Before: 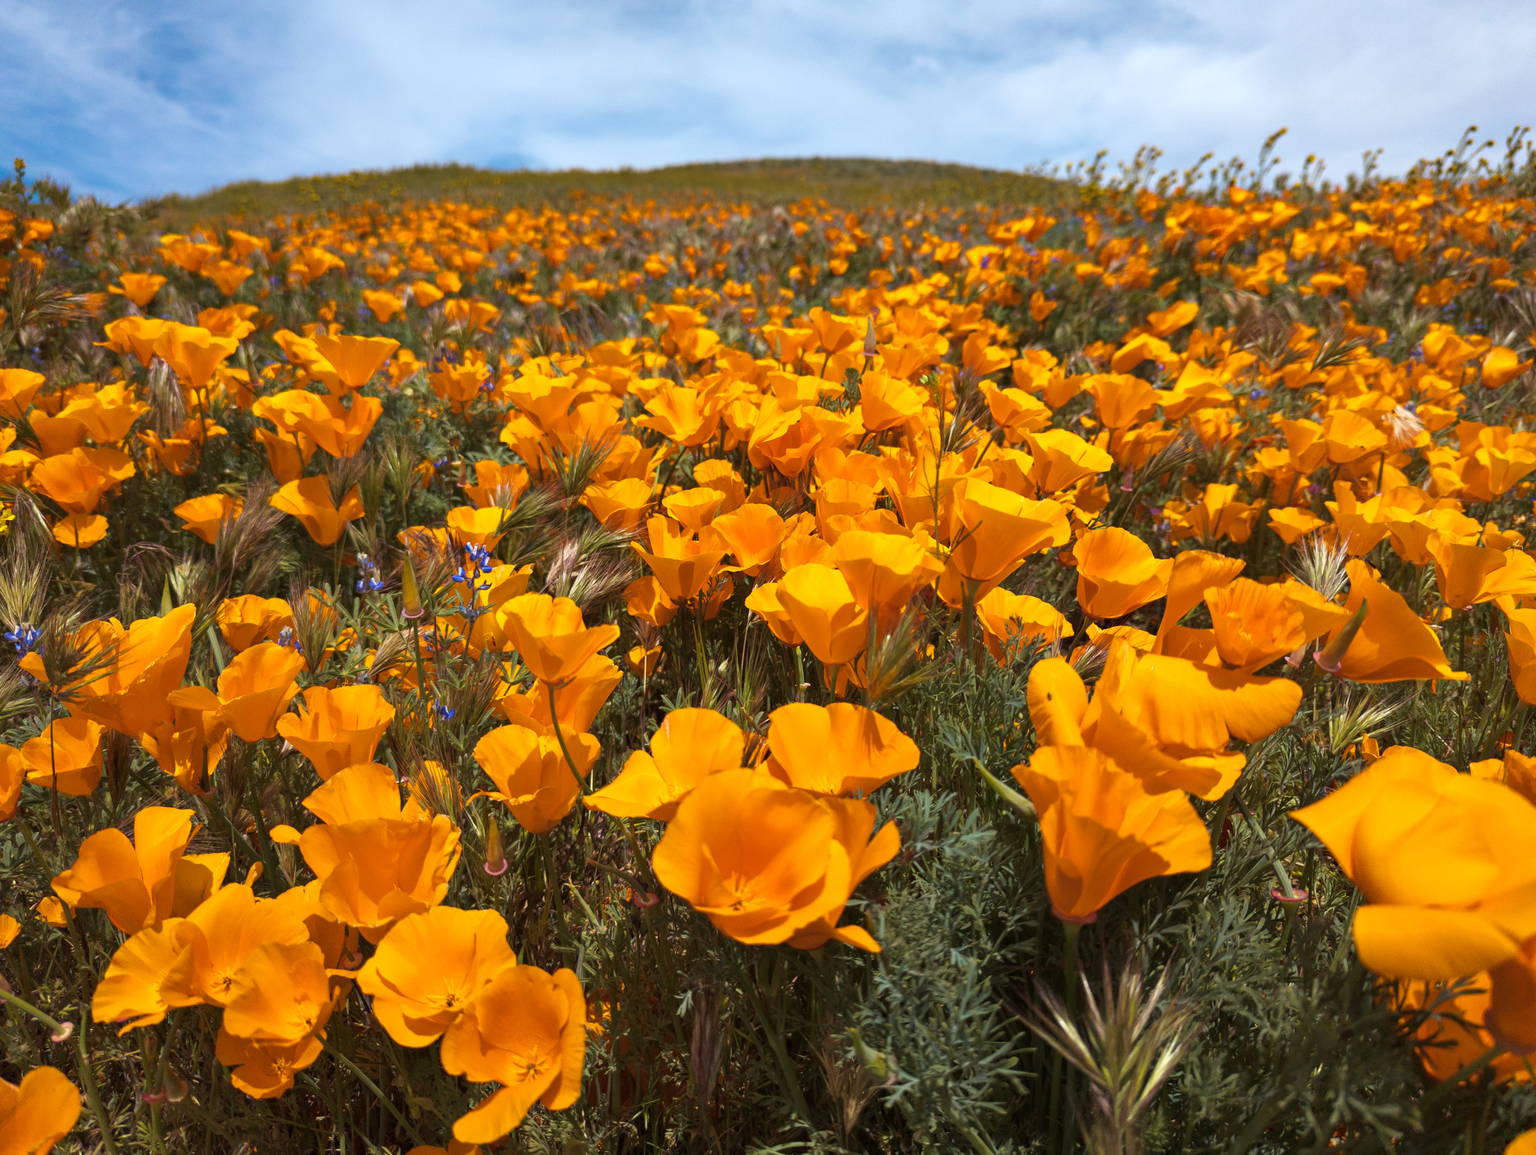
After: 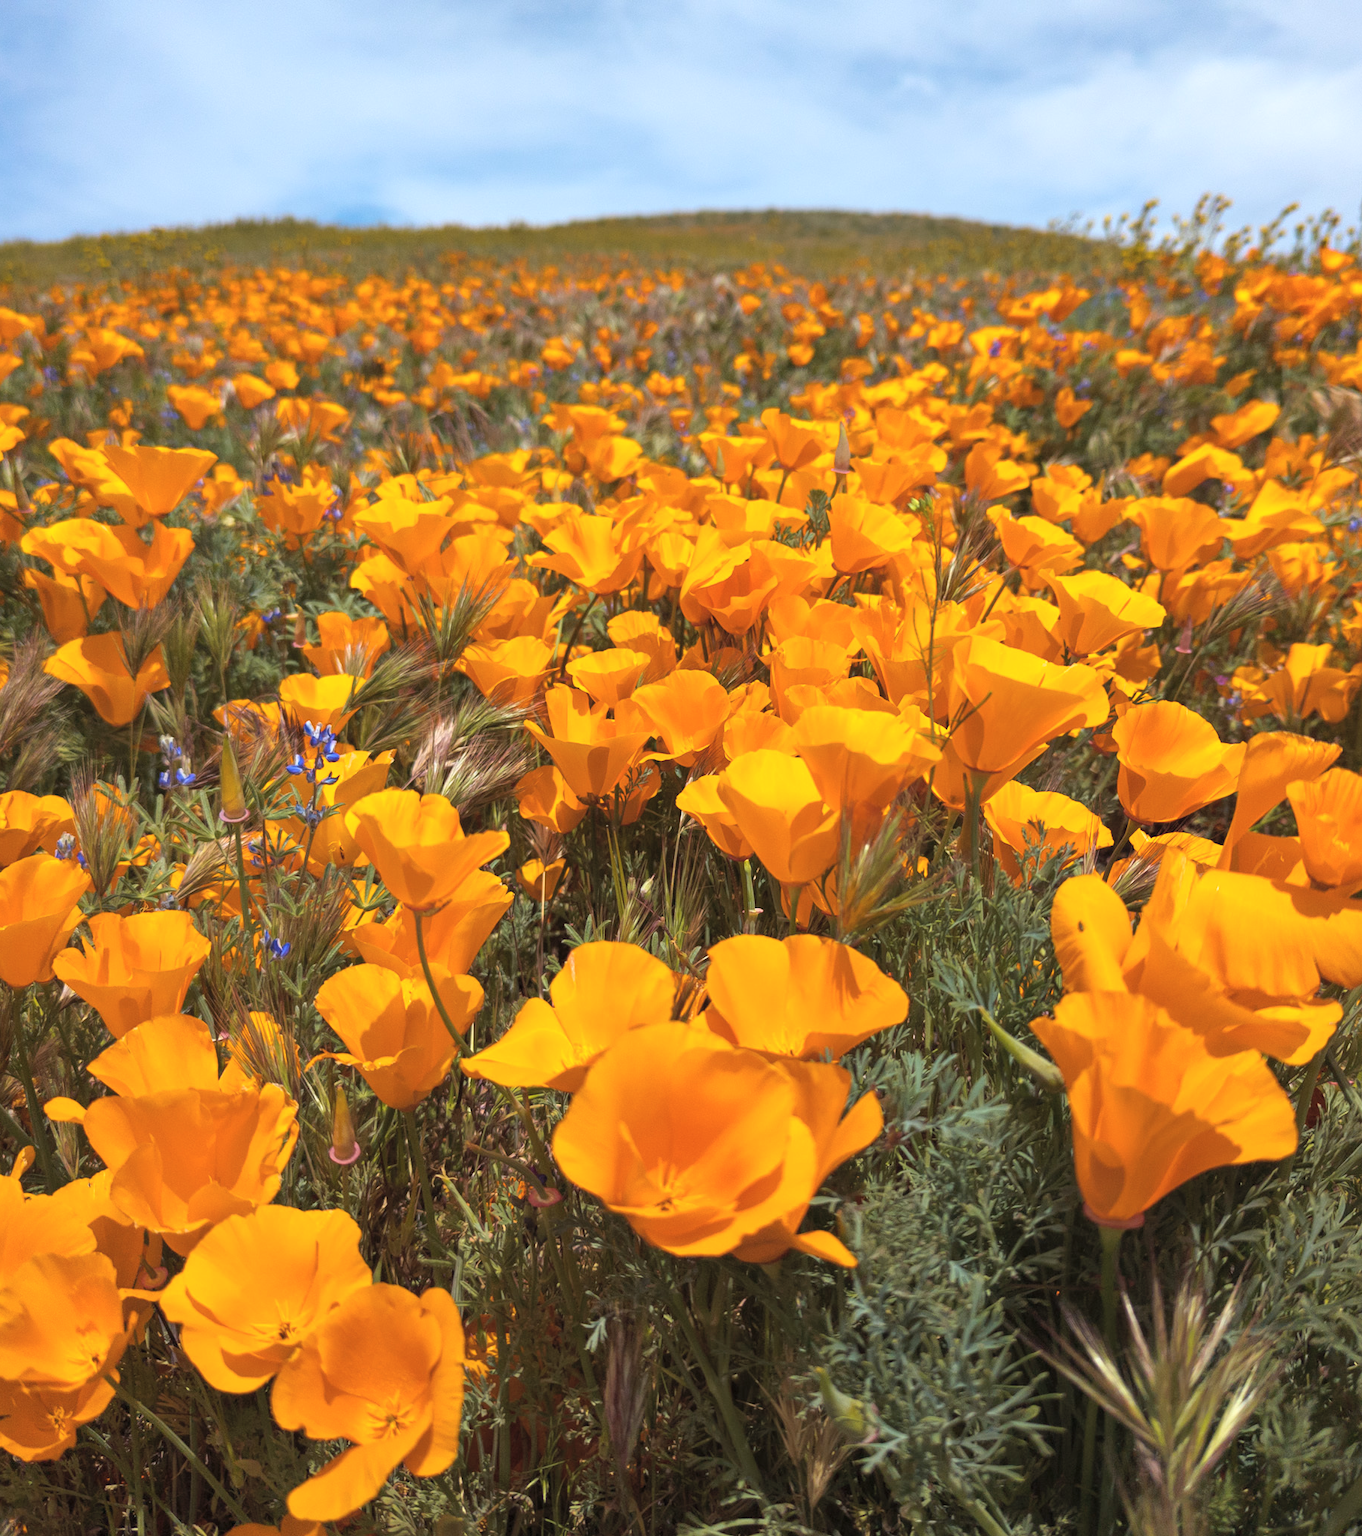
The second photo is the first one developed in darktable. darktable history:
crop: left 15.432%, right 17.835%
contrast brightness saturation: brightness 0.119
